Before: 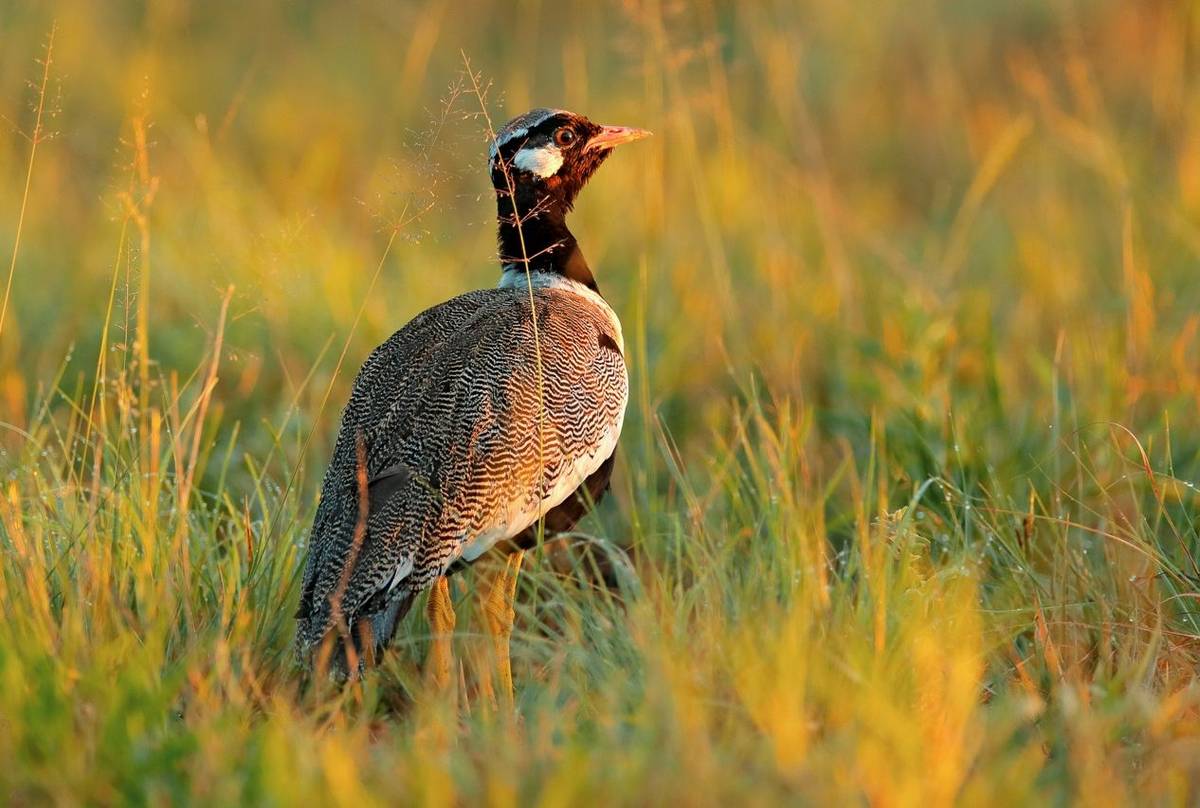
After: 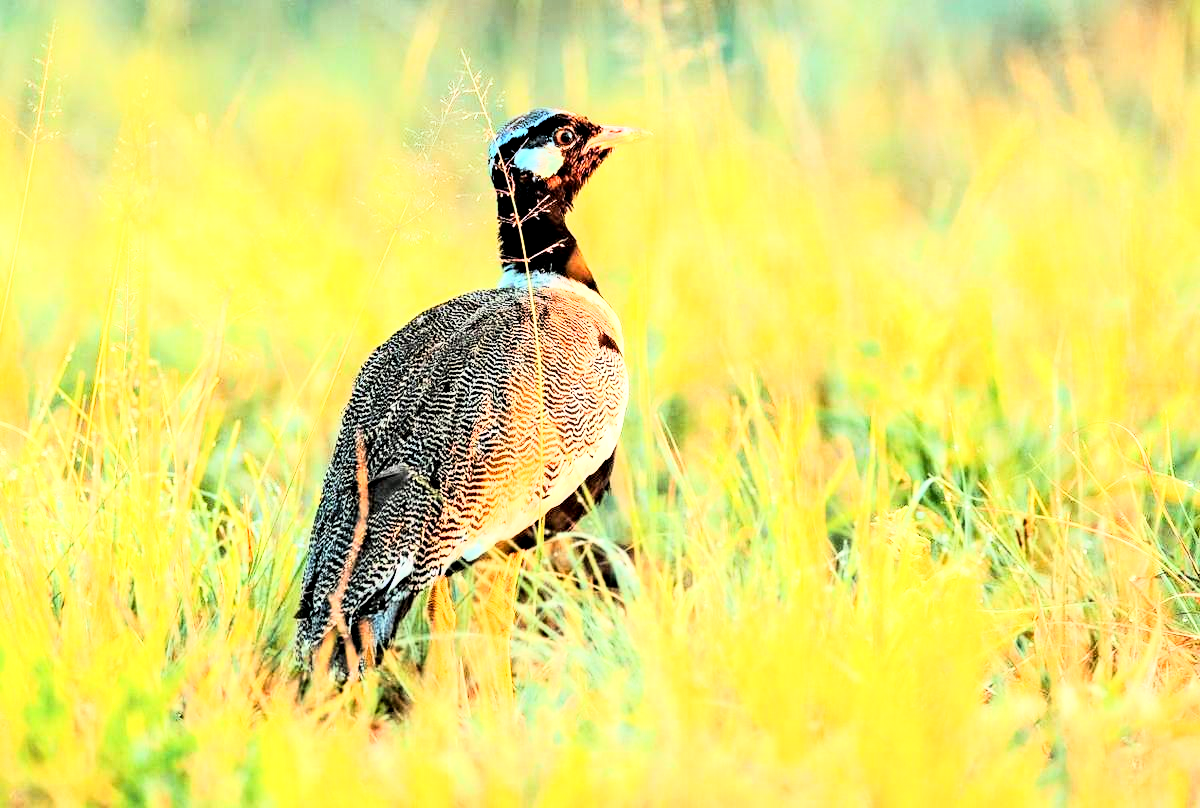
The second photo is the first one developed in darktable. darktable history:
rgb curve: curves: ch0 [(0, 0) (0.21, 0.15) (0.24, 0.21) (0.5, 0.75) (0.75, 0.96) (0.89, 0.99) (1, 1)]; ch1 [(0, 0.02) (0.21, 0.13) (0.25, 0.2) (0.5, 0.67) (0.75, 0.9) (0.89, 0.97) (1, 1)]; ch2 [(0, 0.02) (0.21, 0.13) (0.25, 0.2) (0.5, 0.67) (0.75, 0.9) (0.89, 0.97) (1, 1)], compensate middle gray true
local contrast: detail 135%, midtone range 0.75
exposure: black level correction 0, exposure 1.173 EV, compensate exposure bias true, compensate highlight preservation false
graduated density: density 2.02 EV, hardness 44%, rotation 0.374°, offset 8.21, hue 208.8°, saturation 97%
